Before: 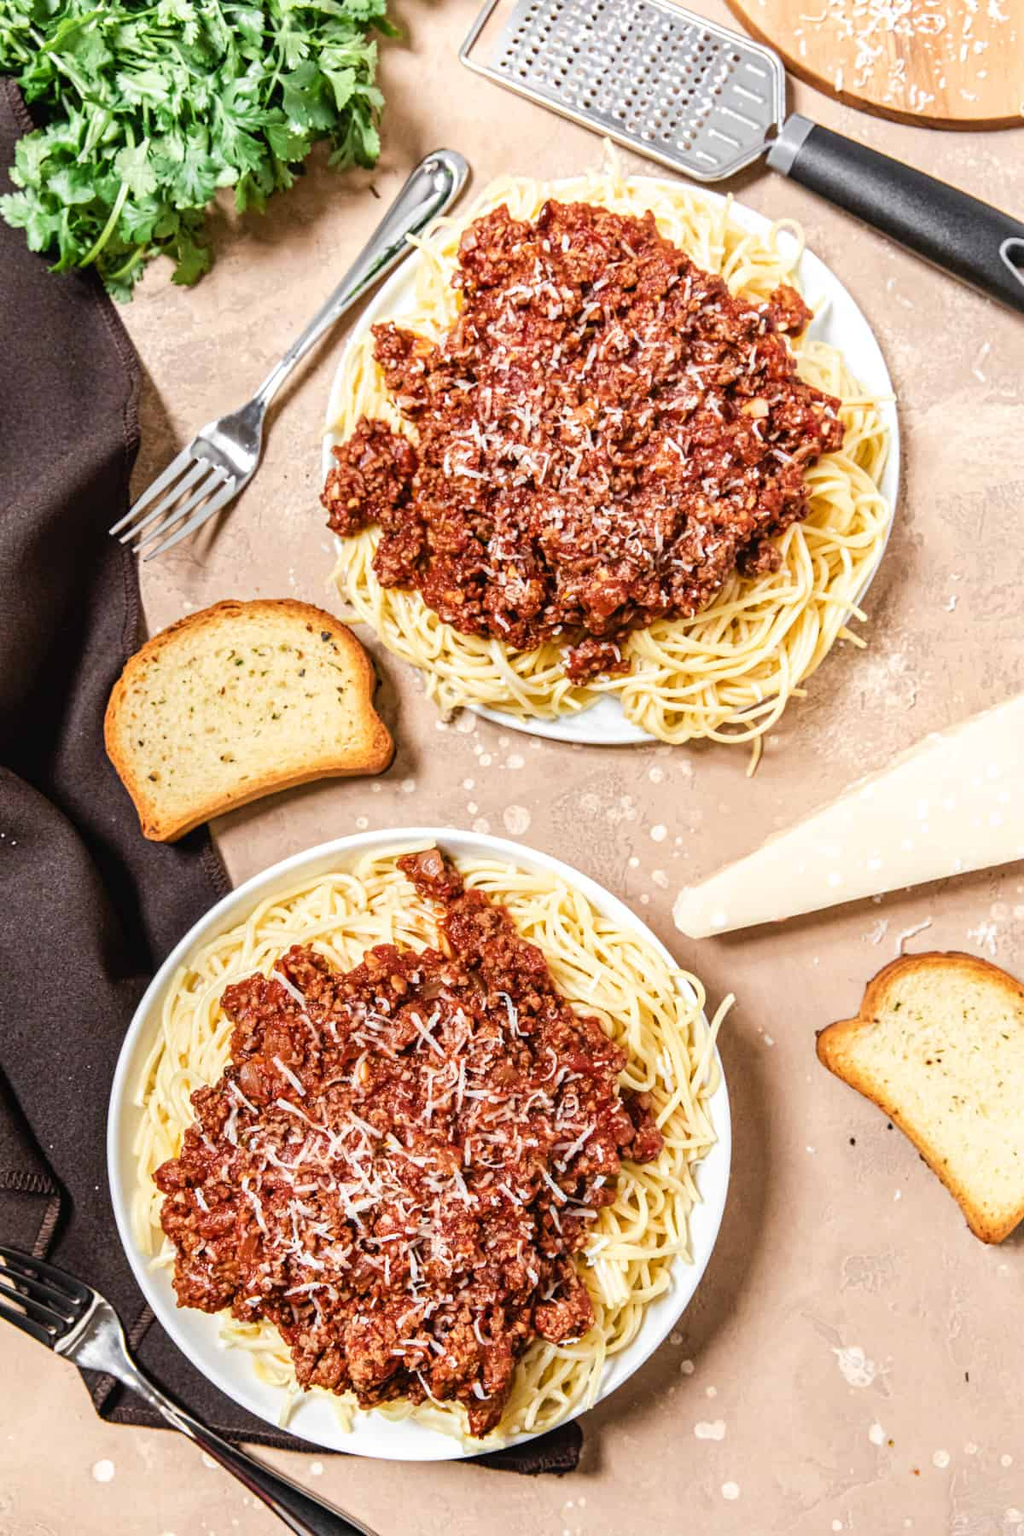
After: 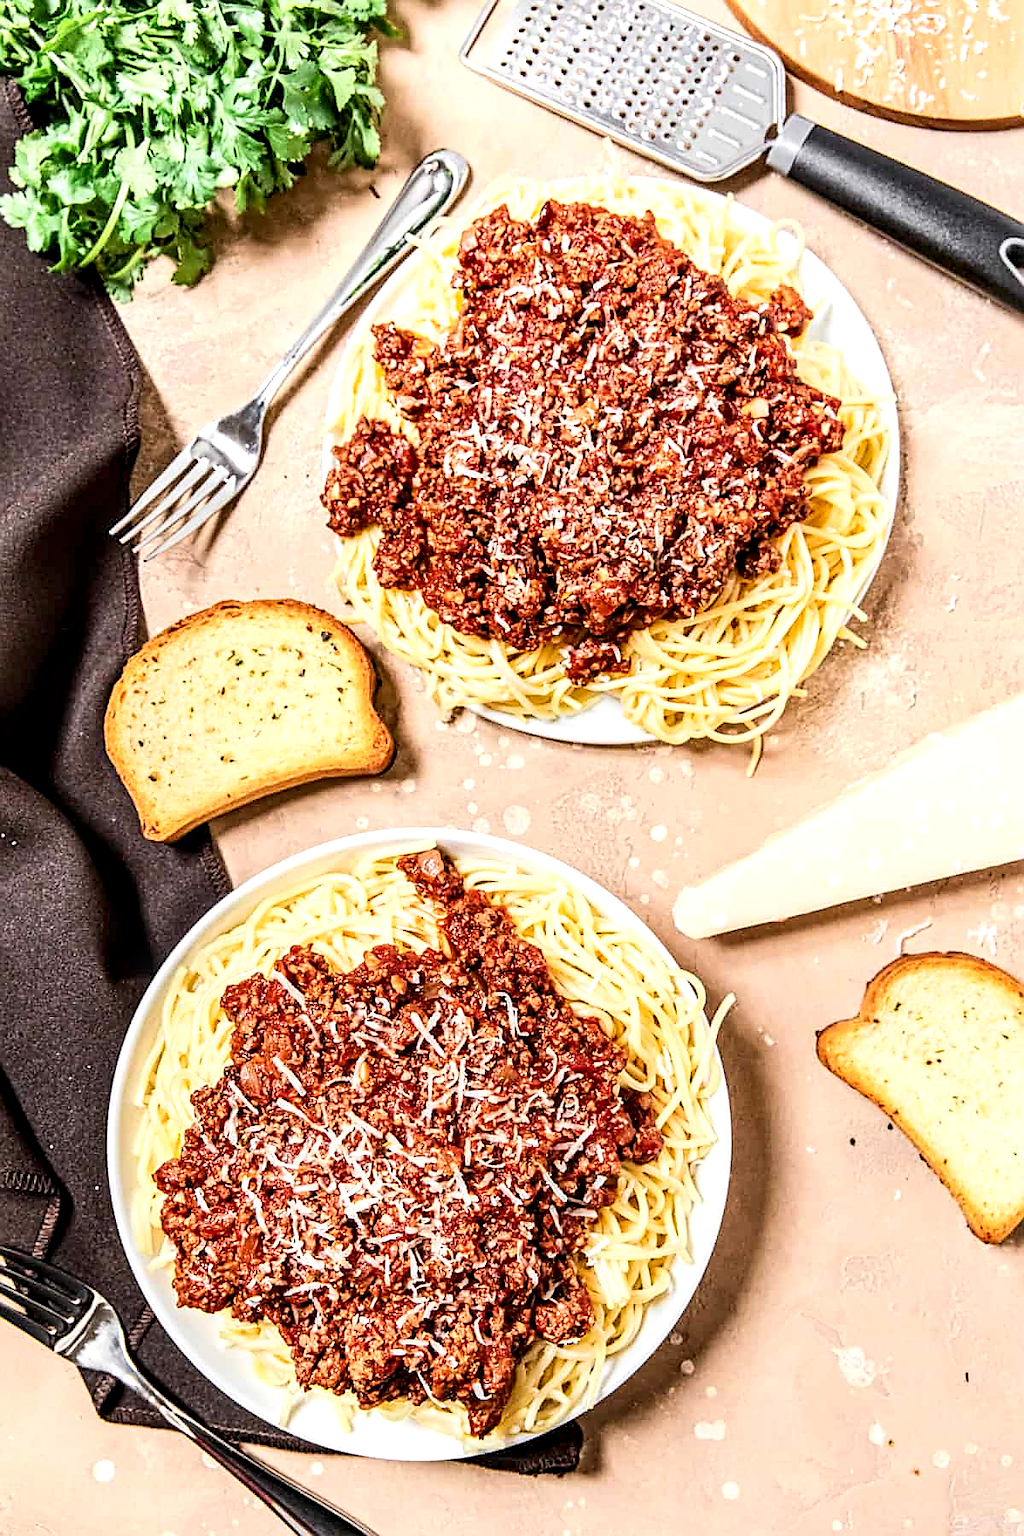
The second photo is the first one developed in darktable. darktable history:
contrast brightness saturation: contrast 0.198, brightness 0.144, saturation 0.138
local contrast: detail 134%, midtone range 0.749
sharpen: radius 1.361, amount 1.236, threshold 0.802
